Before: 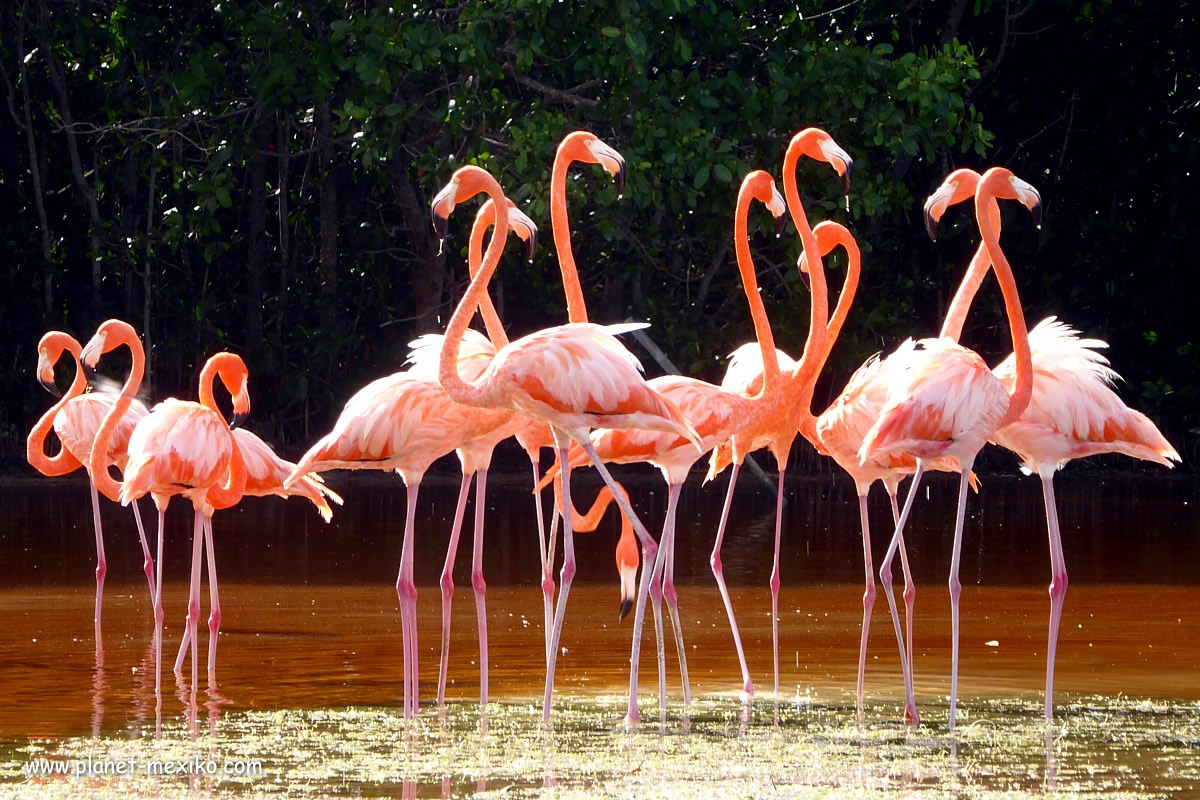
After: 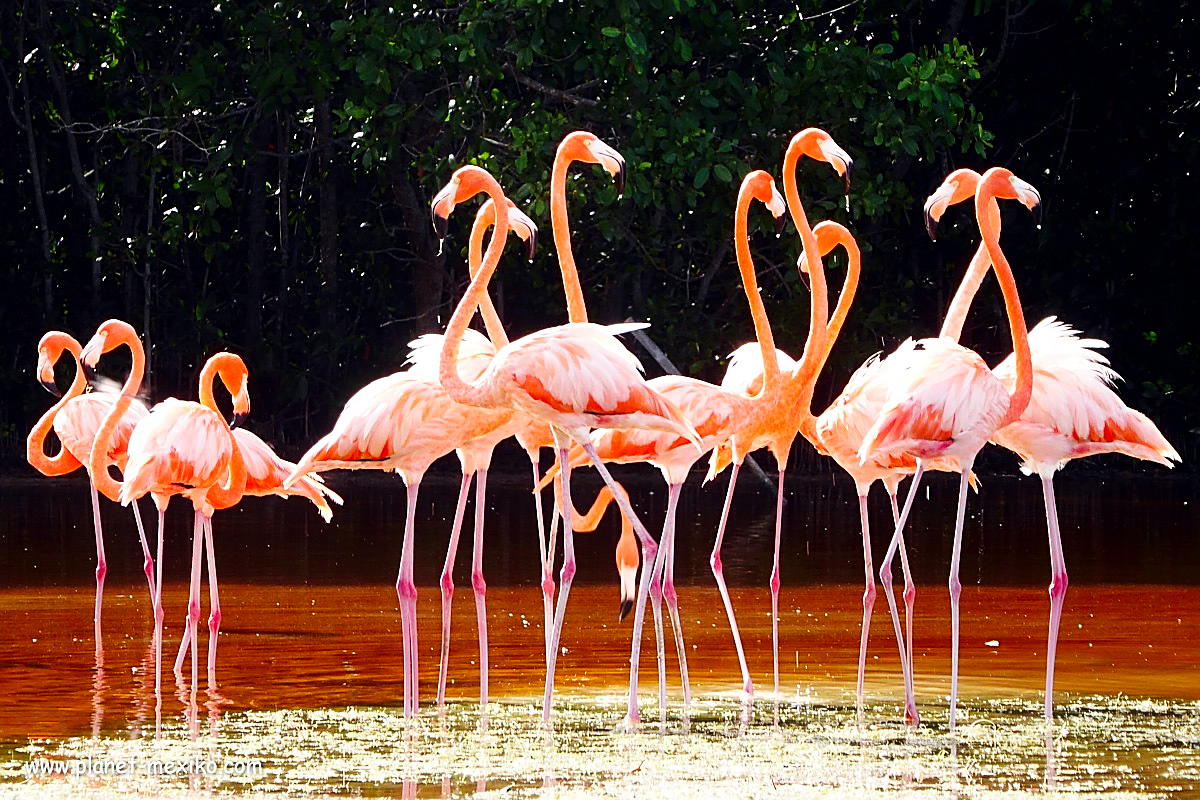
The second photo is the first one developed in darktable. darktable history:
sharpen: on, module defaults
base curve: curves: ch0 [(0, 0) (0.032, 0.025) (0.121, 0.166) (0.206, 0.329) (0.605, 0.79) (1, 1)], preserve colors none
